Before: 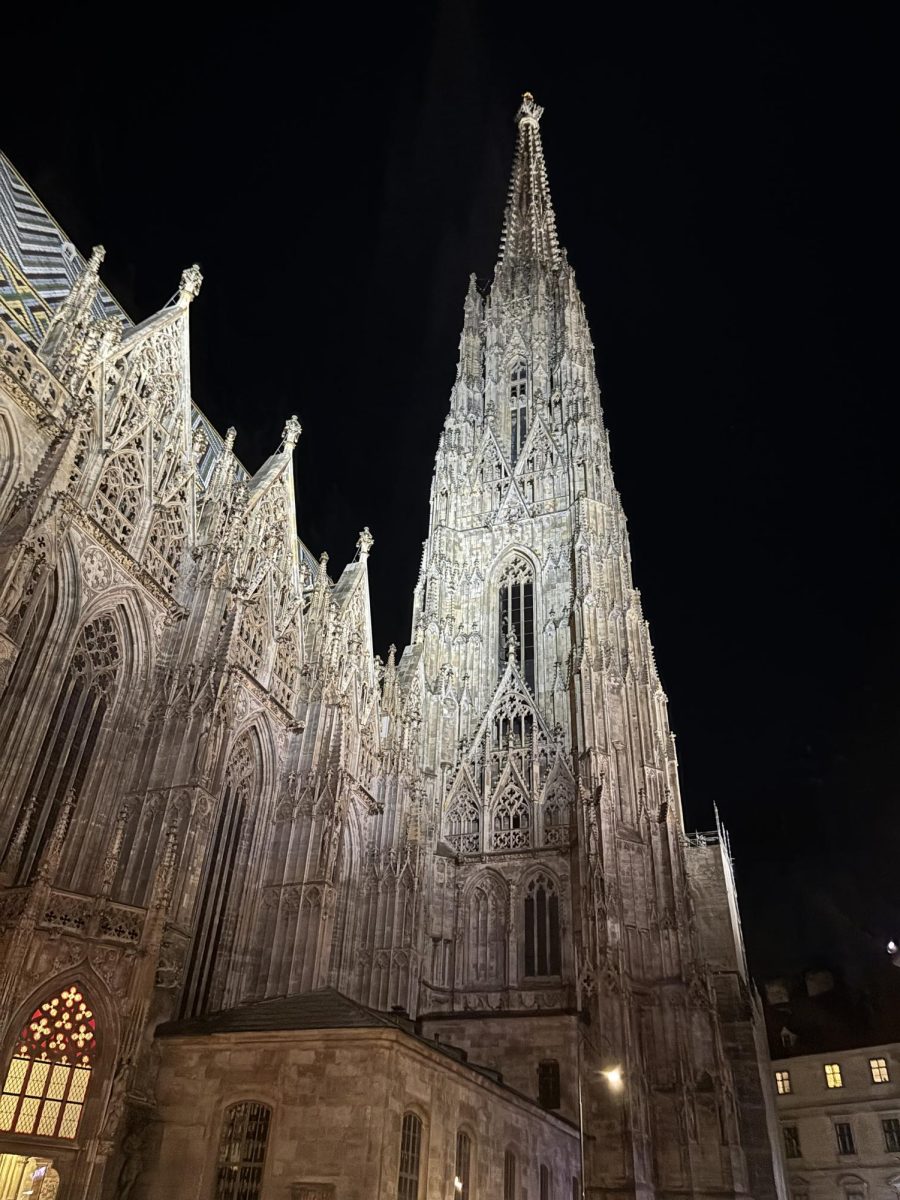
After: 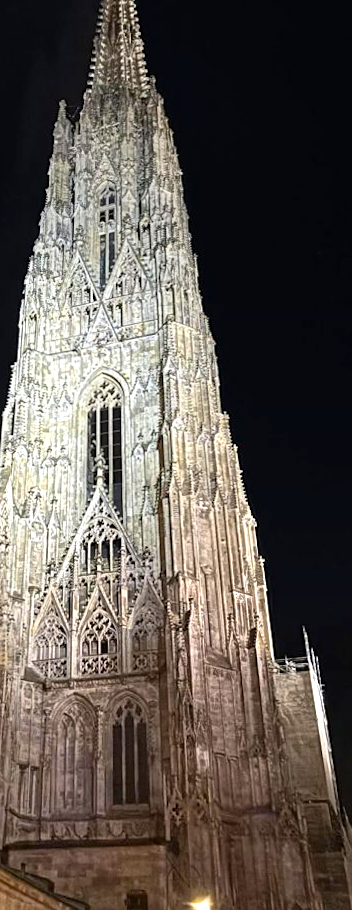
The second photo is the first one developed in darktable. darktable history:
rotate and perspective: rotation 0.226°, lens shift (vertical) -0.042, crop left 0.023, crop right 0.982, crop top 0.006, crop bottom 0.994
graduated density: on, module defaults
crop: left 45.721%, top 13.393%, right 14.118%, bottom 10.01%
exposure: exposure 0.785 EV, compensate highlight preservation false
color balance rgb: perceptual saturation grading › global saturation 20%, global vibrance 20%
sharpen: amount 0.2
